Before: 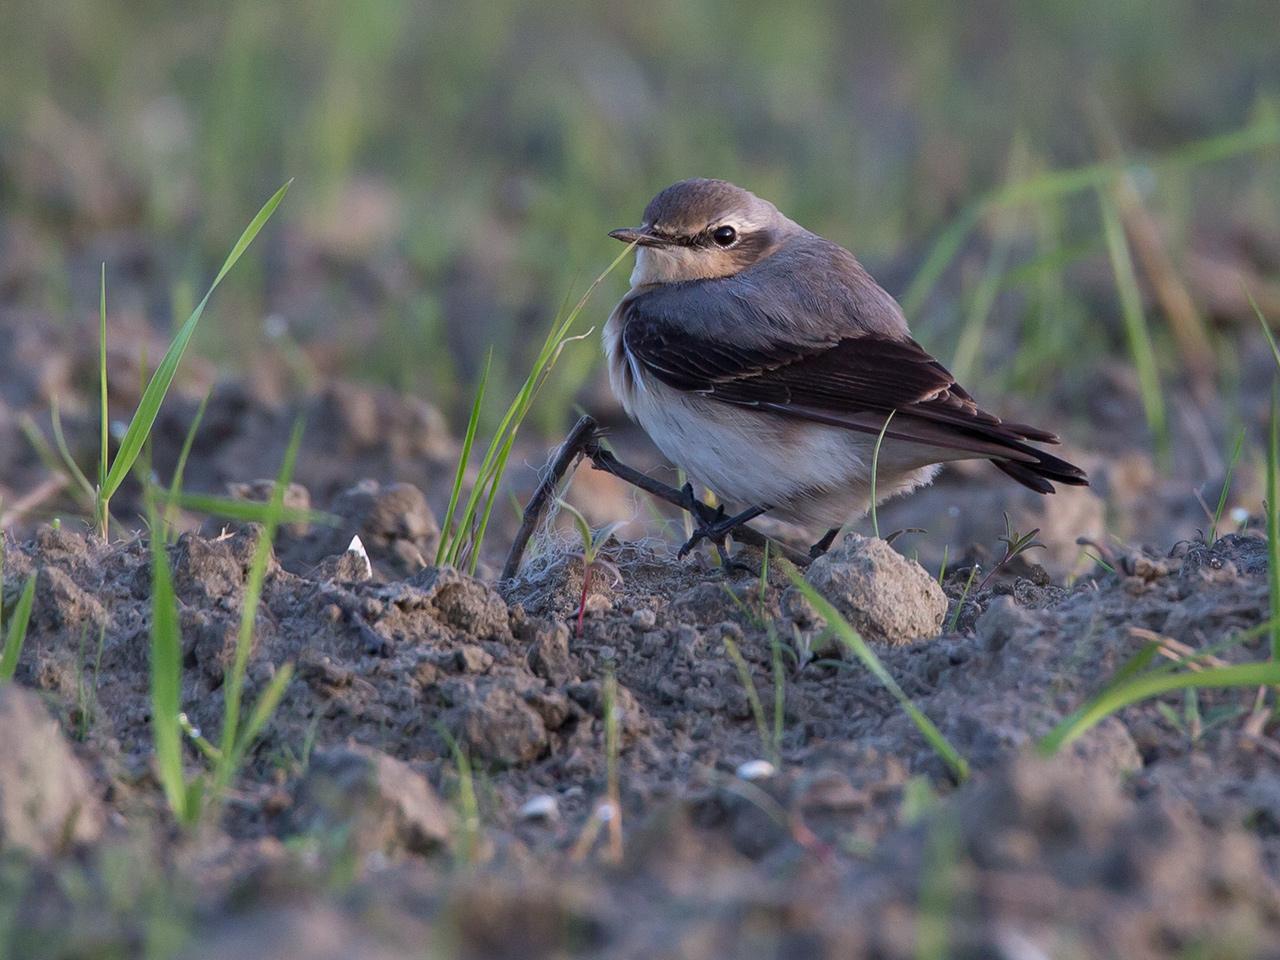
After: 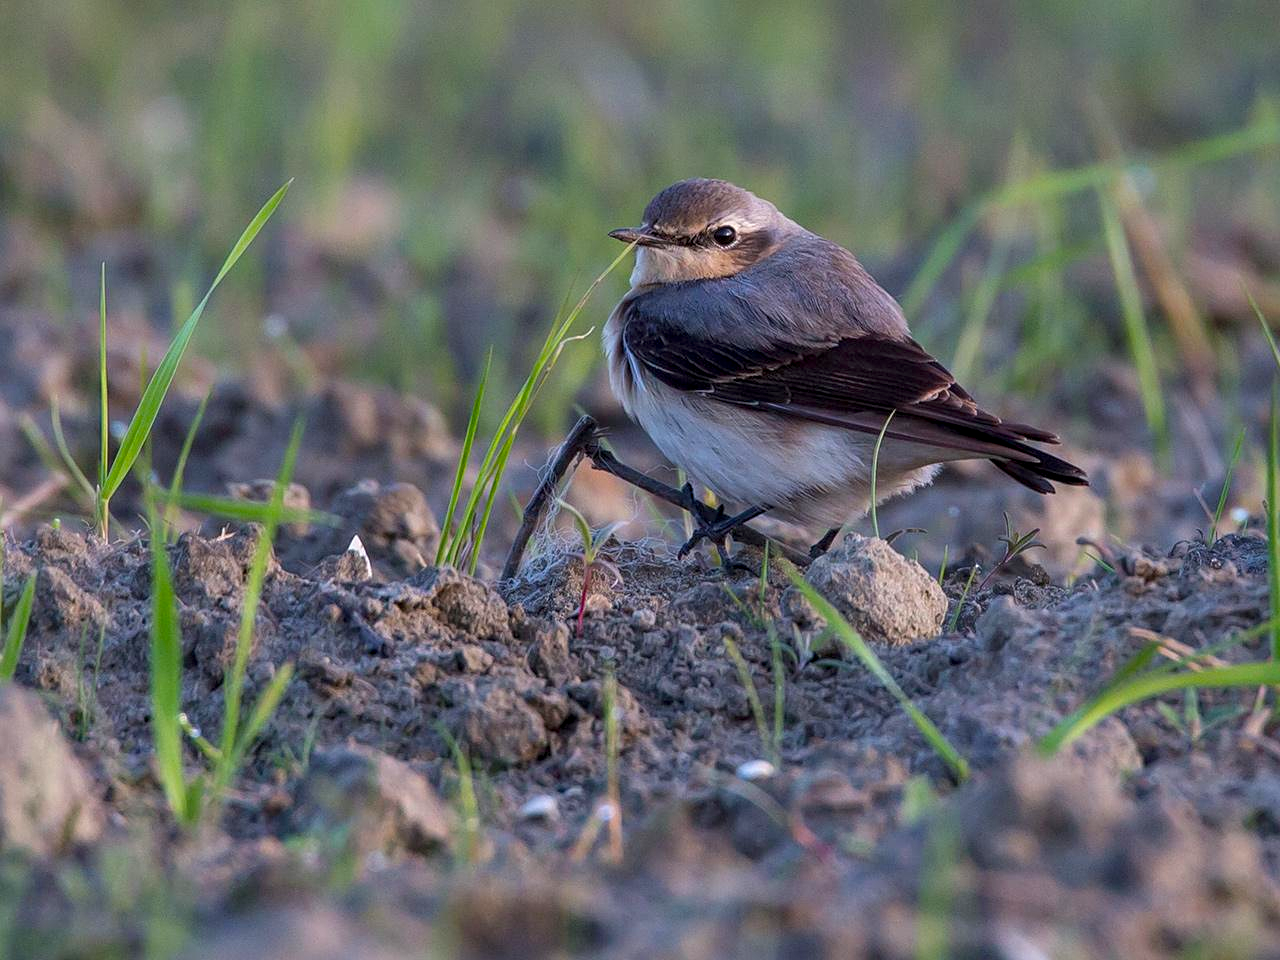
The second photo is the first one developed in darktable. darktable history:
local contrast: on, module defaults
color balance rgb: perceptual saturation grading › global saturation 30.909%, perceptual brilliance grading › global brilliance 2.868%, perceptual brilliance grading › highlights -2.546%, perceptual brilliance grading › shadows 3.404%
sharpen: amount 0.213
